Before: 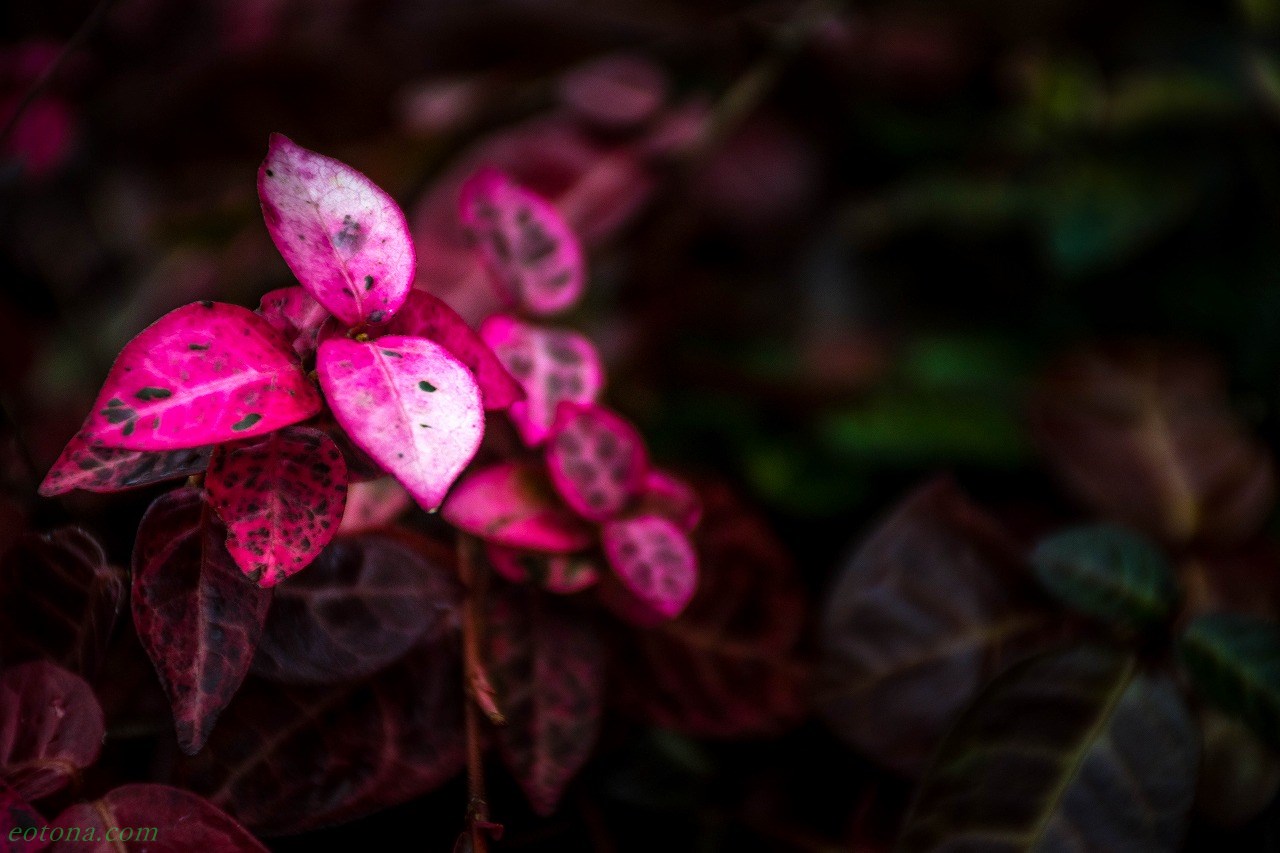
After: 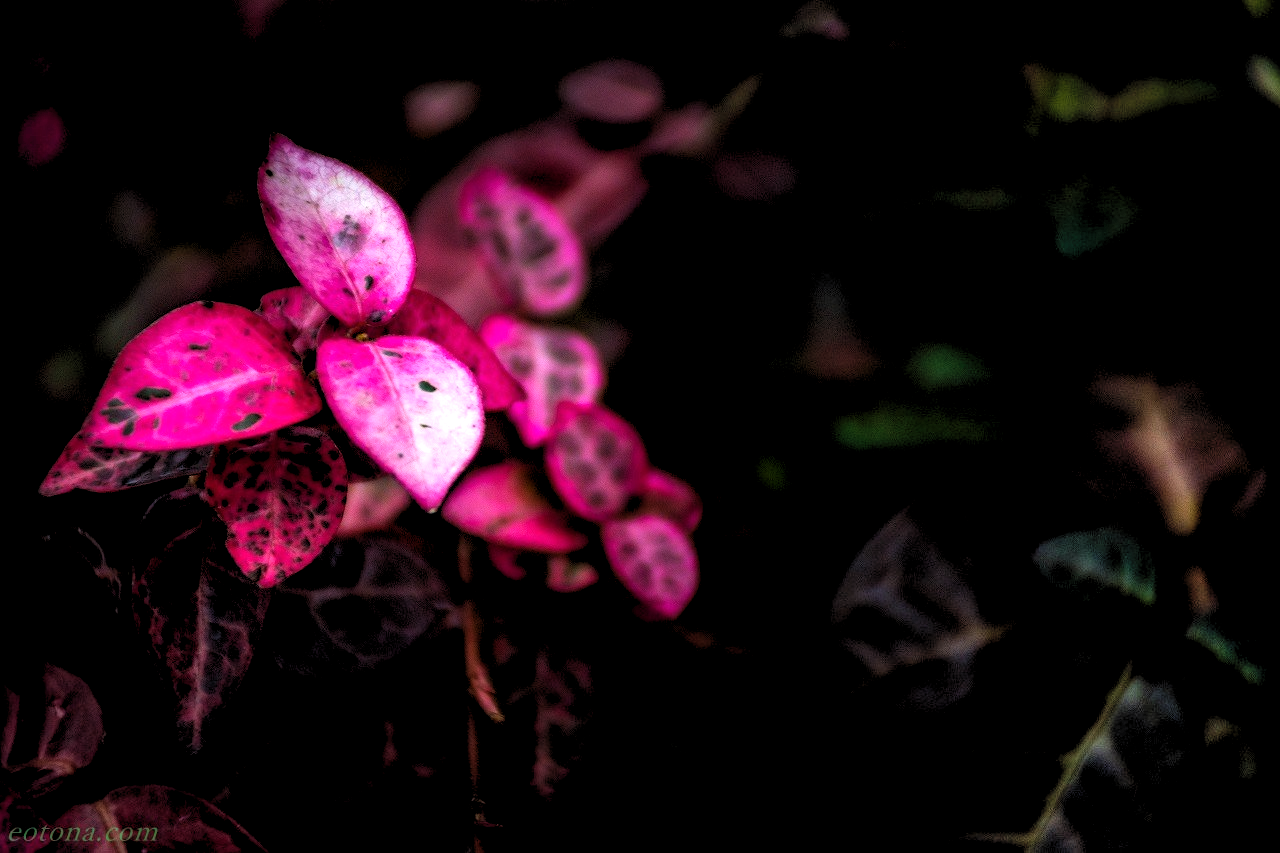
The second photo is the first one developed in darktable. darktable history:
shadows and highlights: radius 331.84, shadows 53.55, highlights -100, compress 94.63%, highlights color adjustment 73.23%, soften with gaussian
rgb levels: levels [[0.01, 0.419, 0.839], [0, 0.5, 1], [0, 0.5, 1]]
